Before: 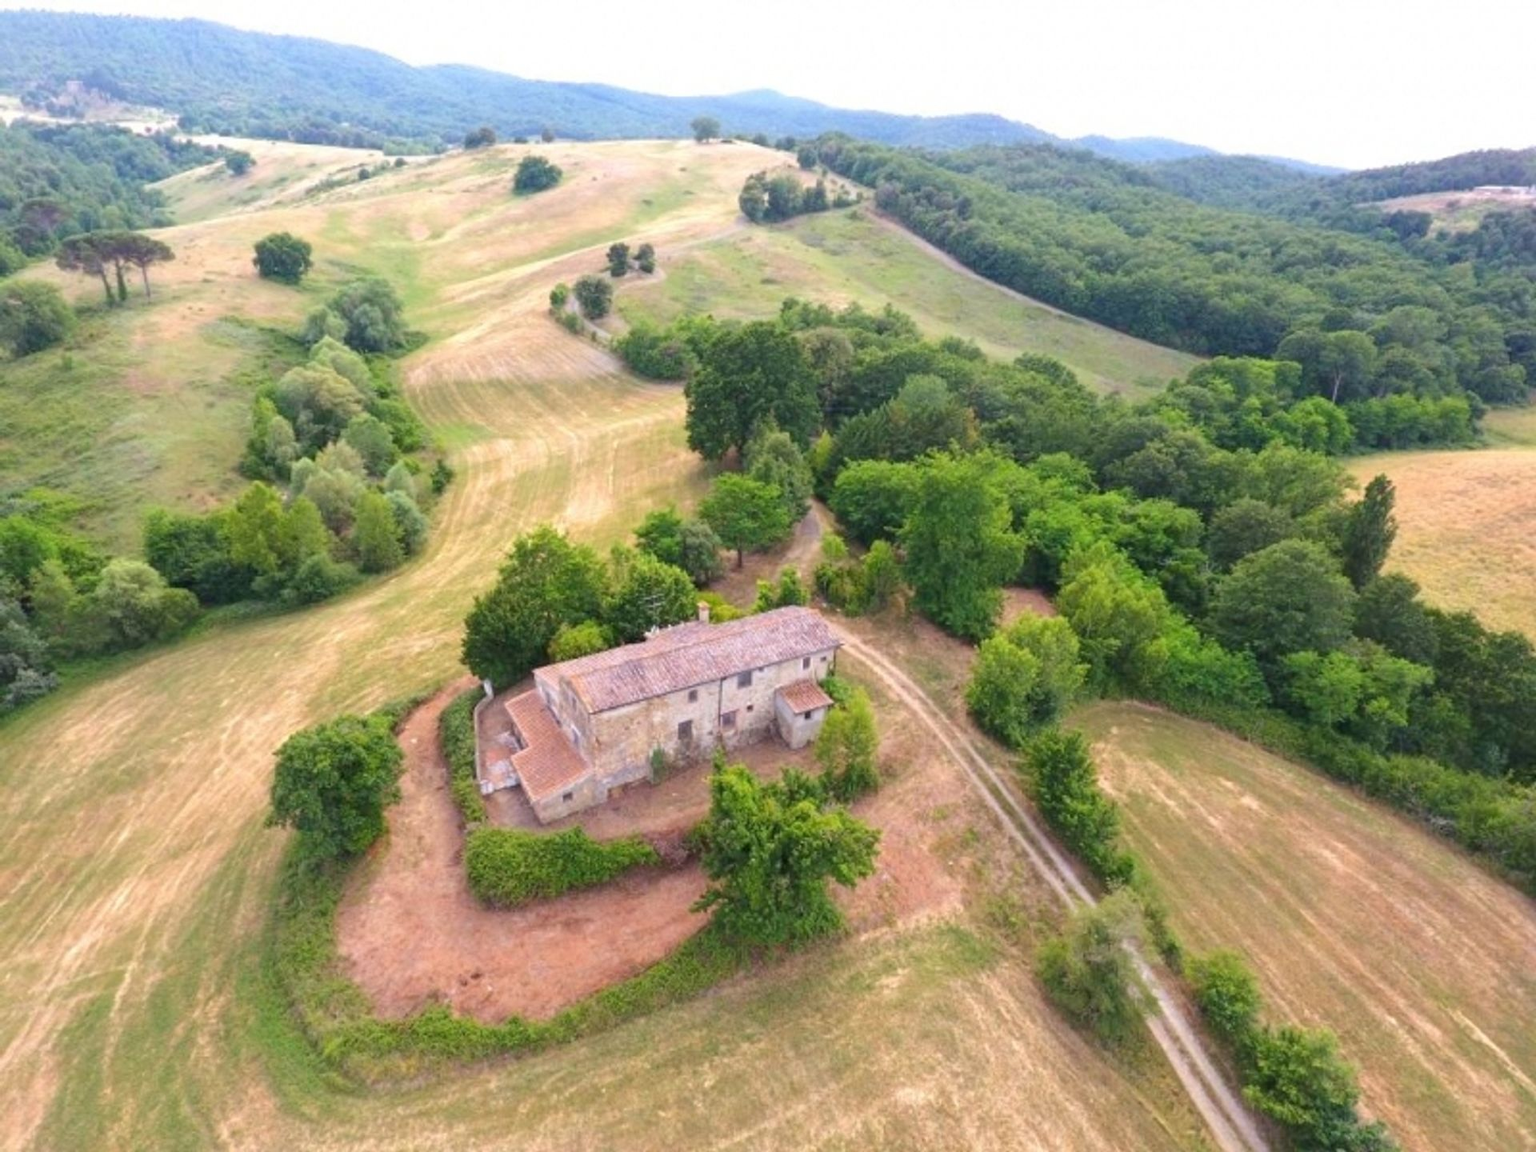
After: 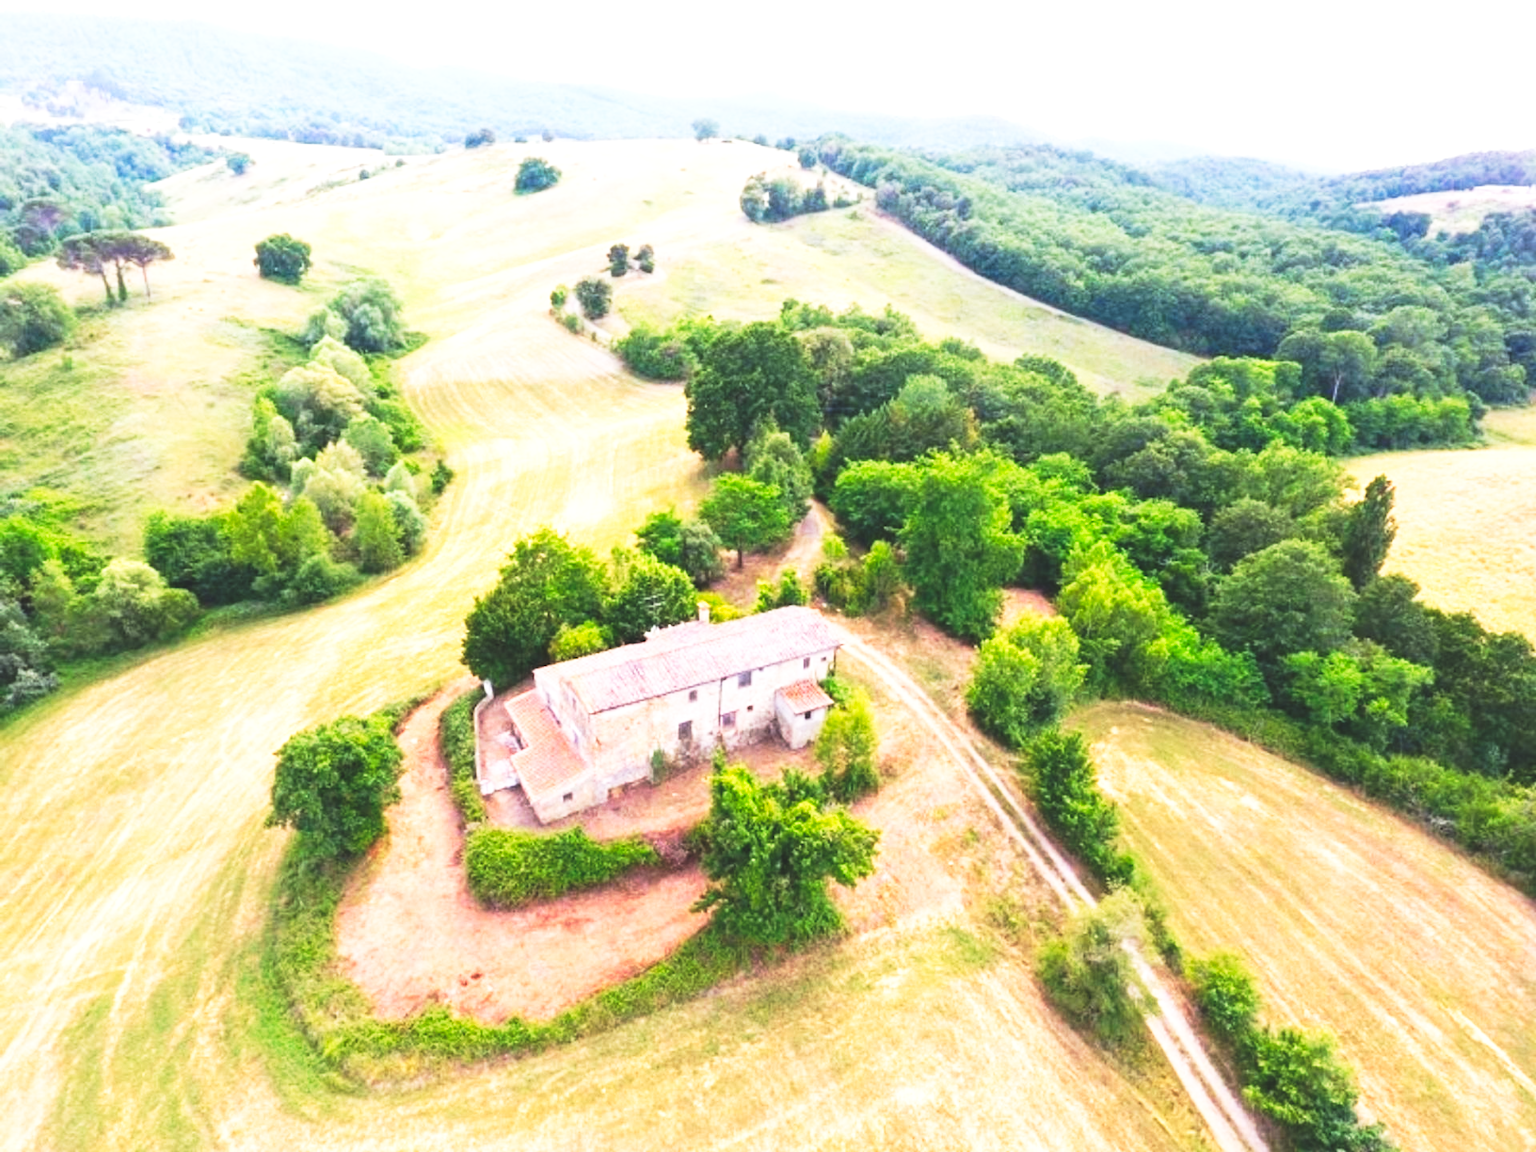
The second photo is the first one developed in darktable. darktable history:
tone curve: curves: ch0 [(0, 0) (0.003, 0.142) (0.011, 0.142) (0.025, 0.147) (0.044, 0.147) (0.069, 0.152) (0.1, 0.16) (0.136, 0.172) (0.177, 0.193) (0.224, 0.221) (0.277, 0.264) (0.335, 0.322) (0.399, 0.399) (0.468, 0.49) (0.543, 0.593) (0.623, 0.723) (0.709, 0.841) (0.801, 0.925) (0.898, 0.976) (1, 1)], preserve colors none
exposure: exposure 0.636 EV, compensate highlight preservation false
